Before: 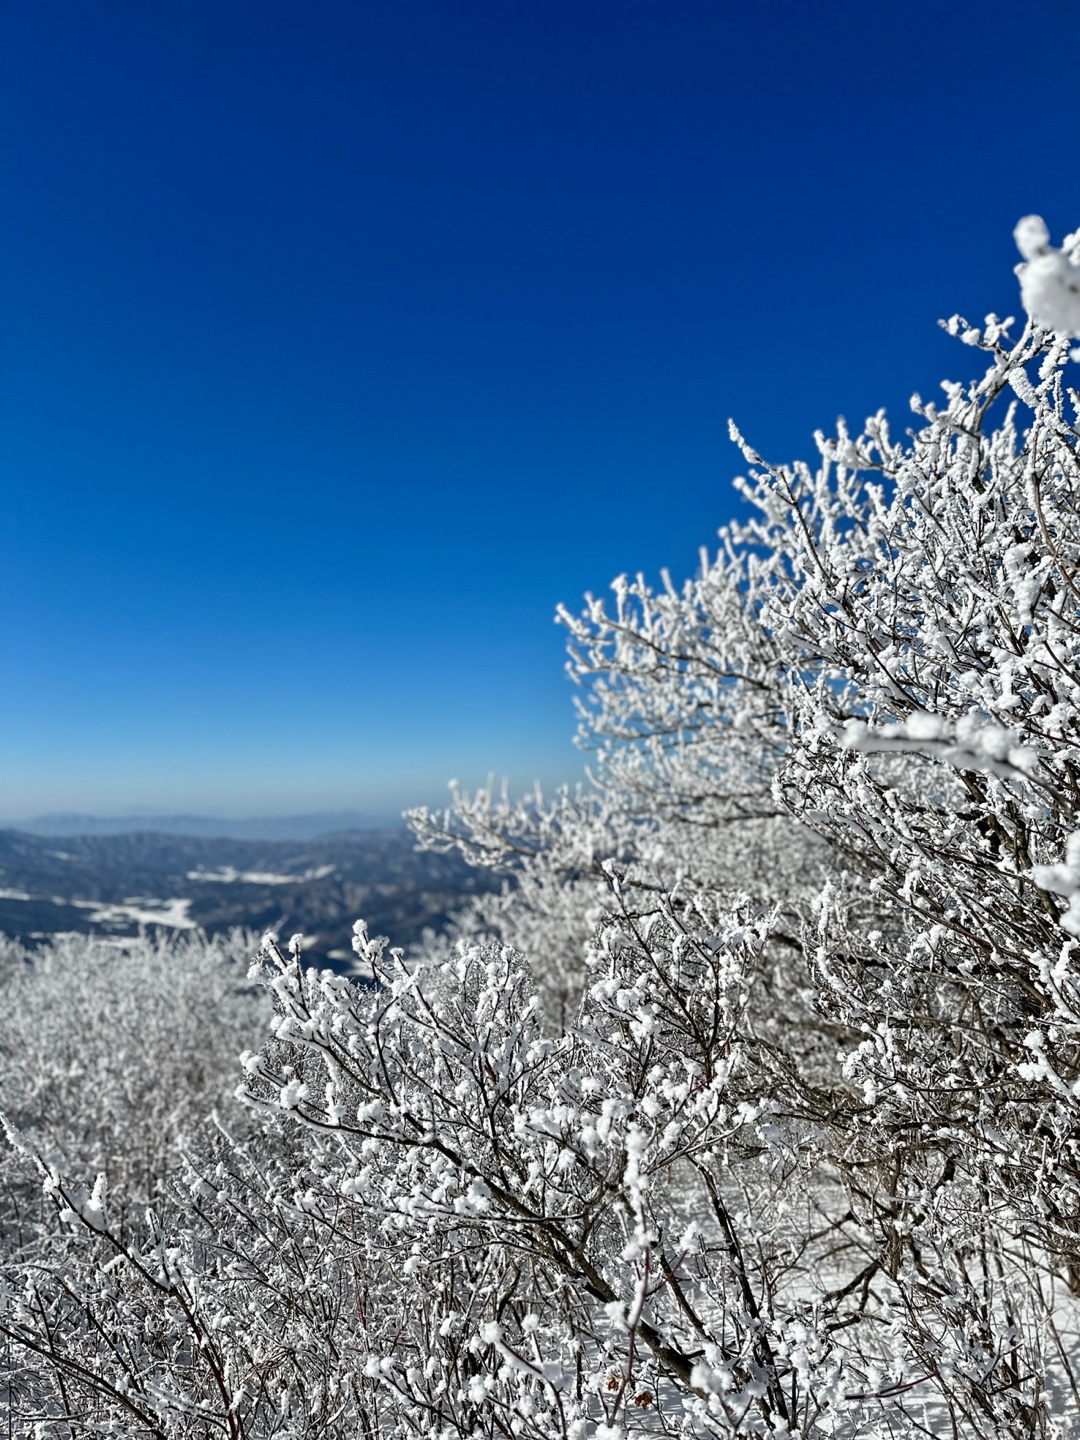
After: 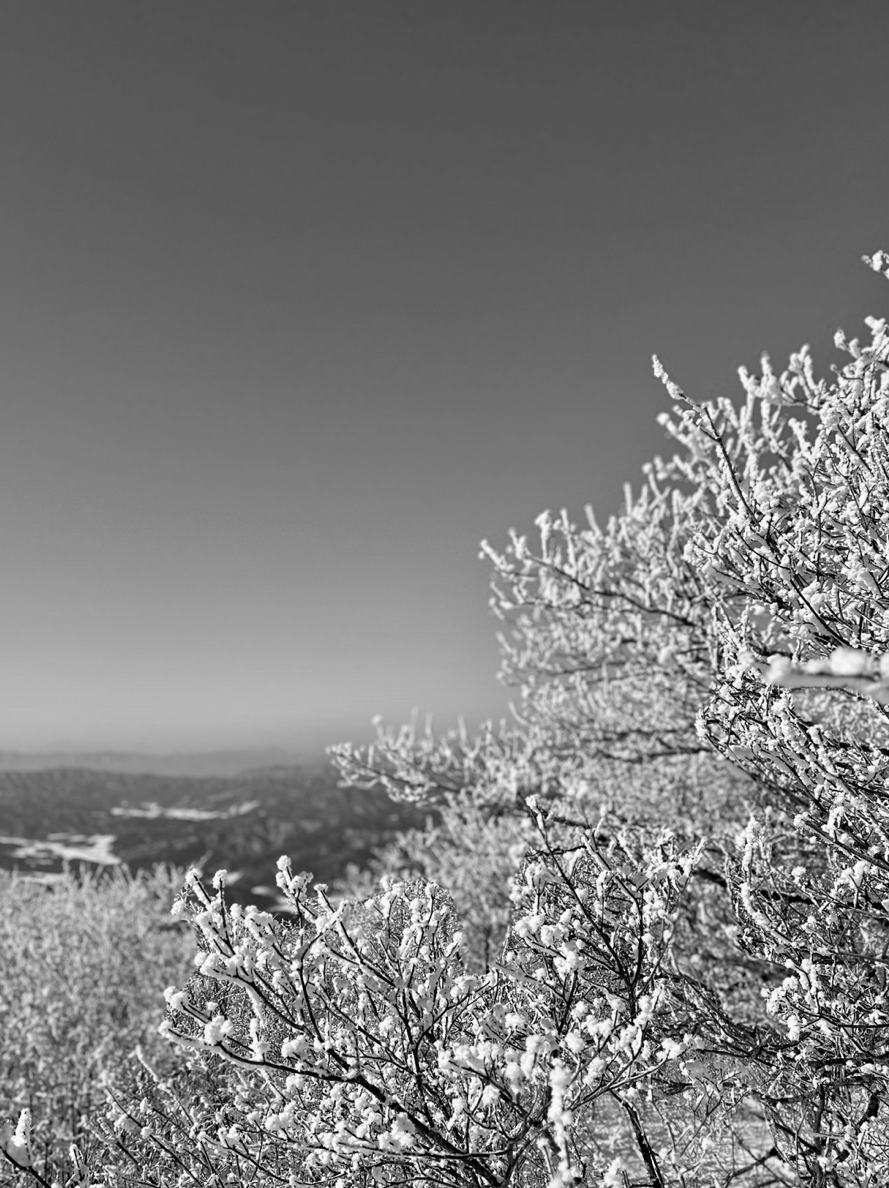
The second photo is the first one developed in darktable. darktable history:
color calibration: output gray [0.22, 0.42, 0.37, 0], illuminant custom, x 0.349, y 0.365, temperature 4910.24 K
crop and rotate: left 7.079%, top 4.486%, right 10.566%, bottom 12.962%
